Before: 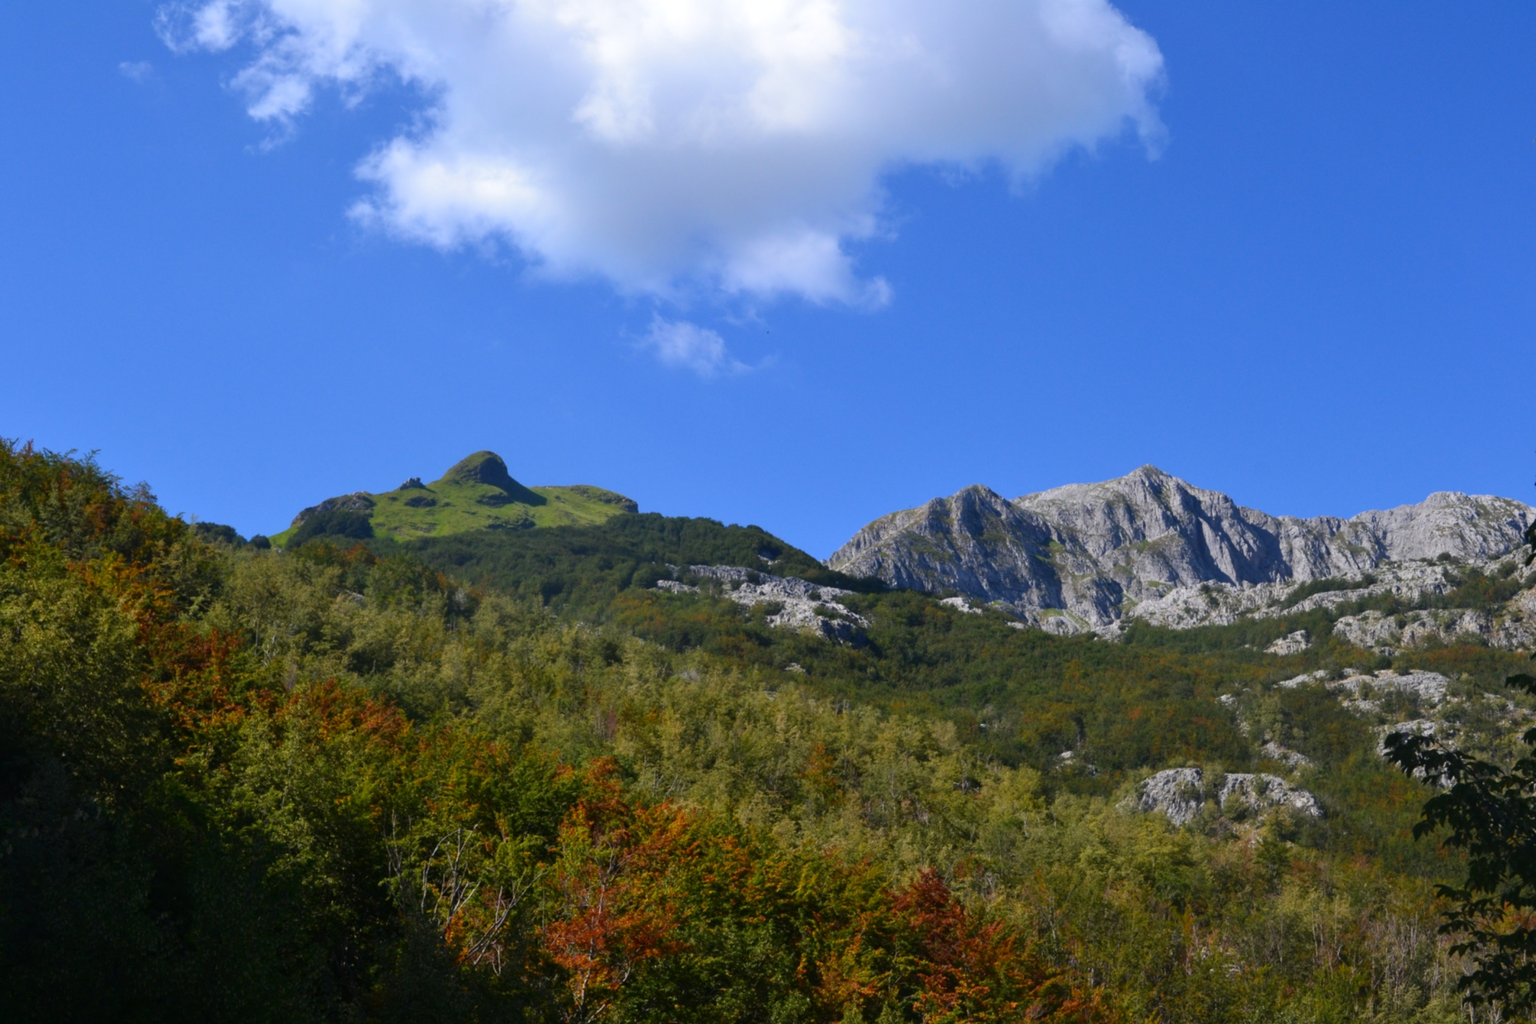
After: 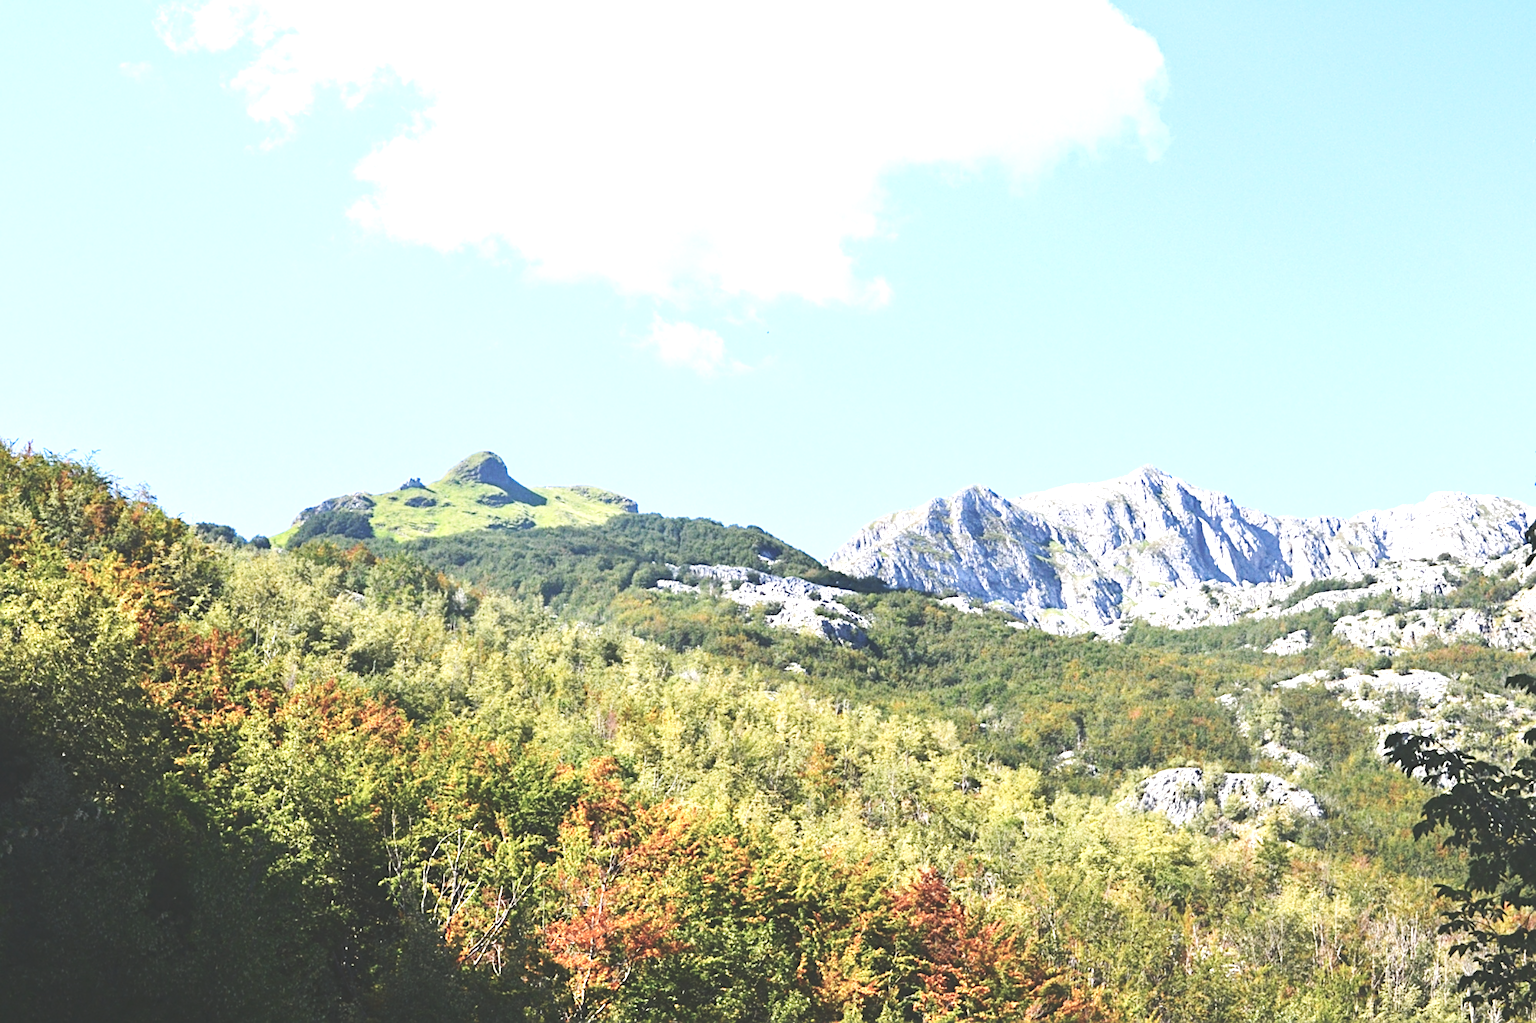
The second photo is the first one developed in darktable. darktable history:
tone equalizer: -8 EV -1.08 EV, -7 EV -1.01 EV, -6 EV -0.867 EV, -5 EV -0.578 EV, -3 EV 0.578 EV, -2 EV 0.867 EV, -1 EV 1.01 EV, +0 EV 1.08 EV, edges refinement/feathering 500, mask exposure compensation -1.57 EV, preserve details no
sharpen: on, module defaults
base curve: curves: ch0 [(0, 0) (0.036, 0.025) (0.121, 0.166) (0.206, 0.329) (0.605, 0.79) (1, 1)], preserve colors none
haze removal: compatibility mode true, adaptive false
white balance: emerald 1
exposure: black level correction -0.023, exposure 1.397 EV, compensate highlight preservation false
